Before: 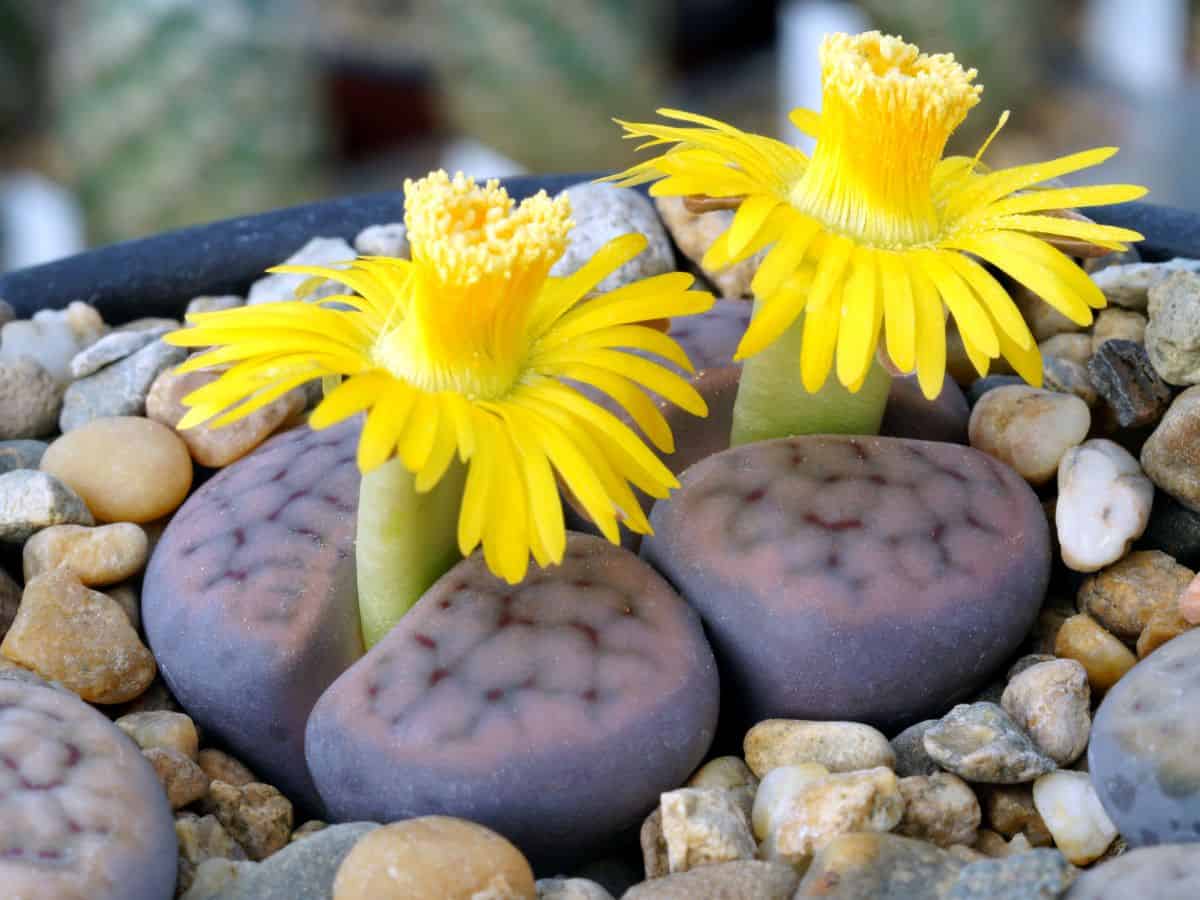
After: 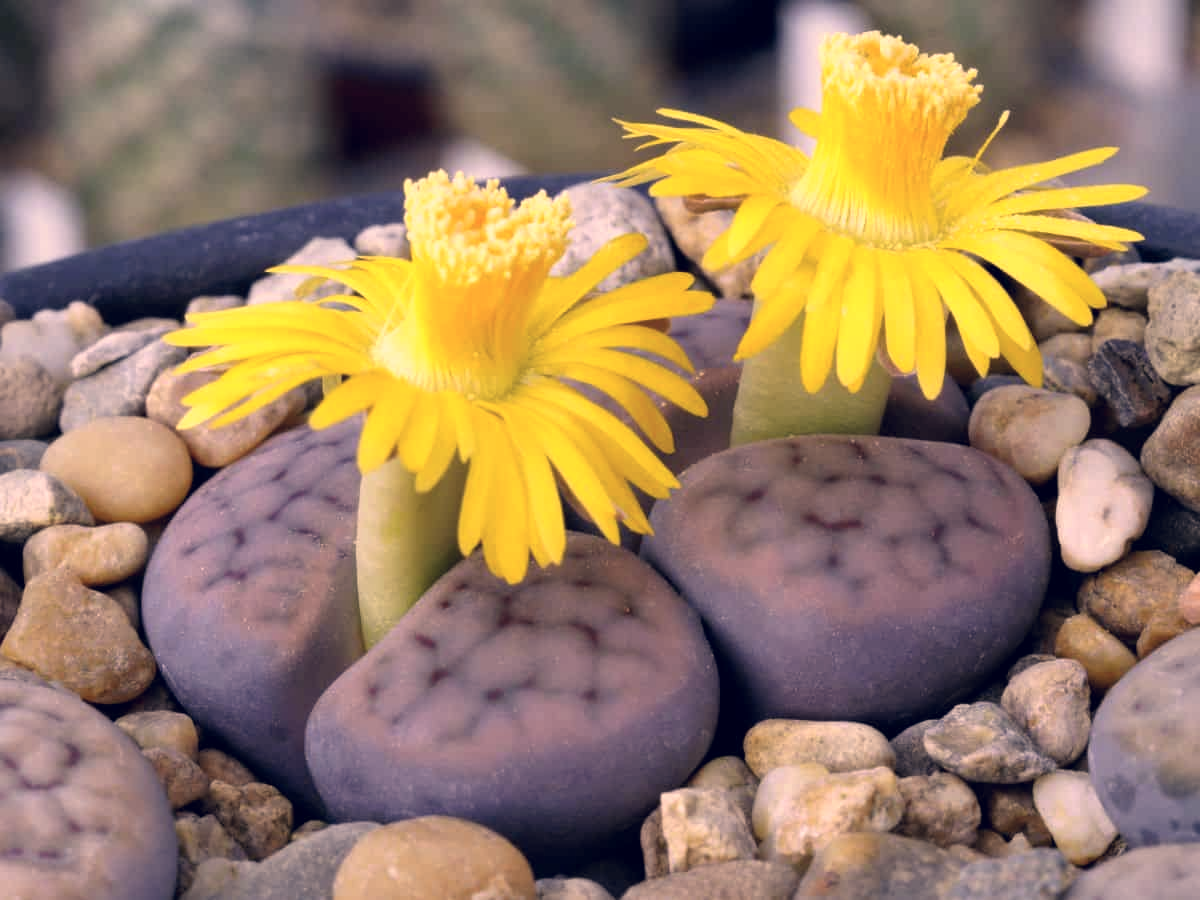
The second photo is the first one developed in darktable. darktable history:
color correction: highlights a* 20.34, highlights b* 27.03, shadows a* 3.39, shadows b* -17.79, saturation 0.726
base curve: curves: ch0 [(0, 0) (0.303, 0.277) (1, 1)], preserve colors none
